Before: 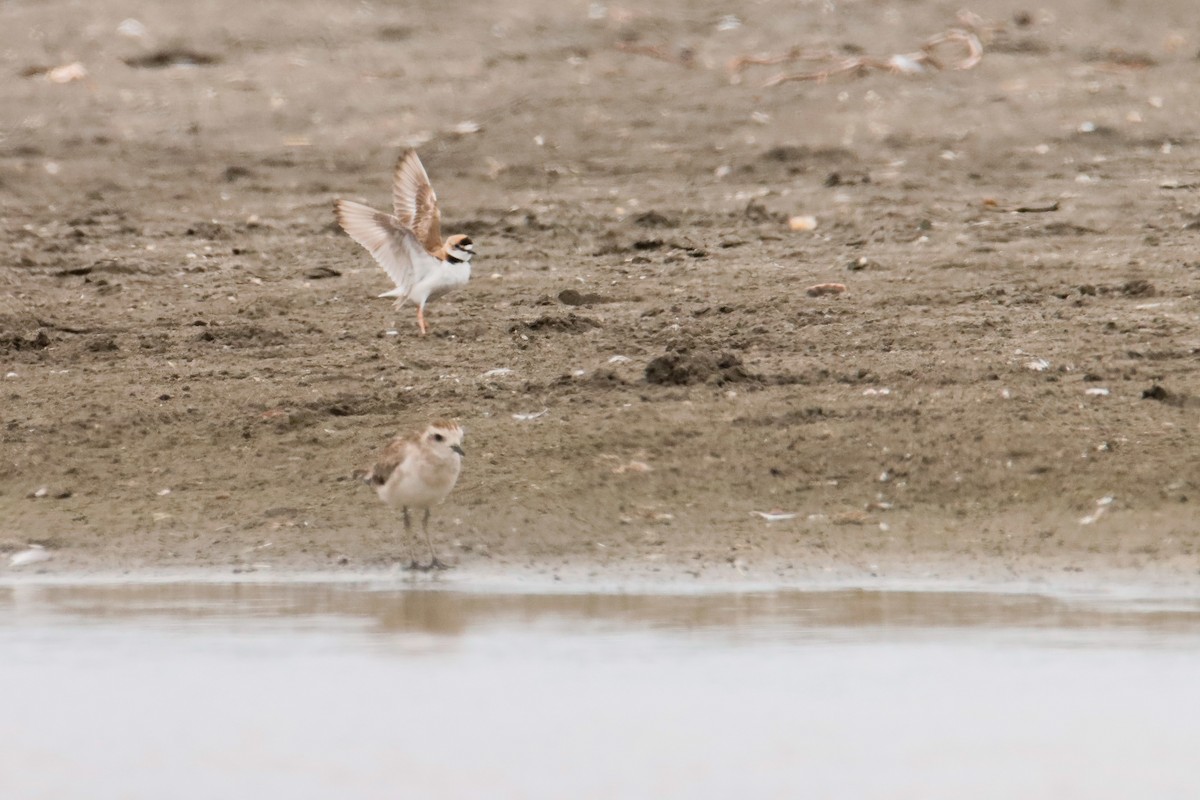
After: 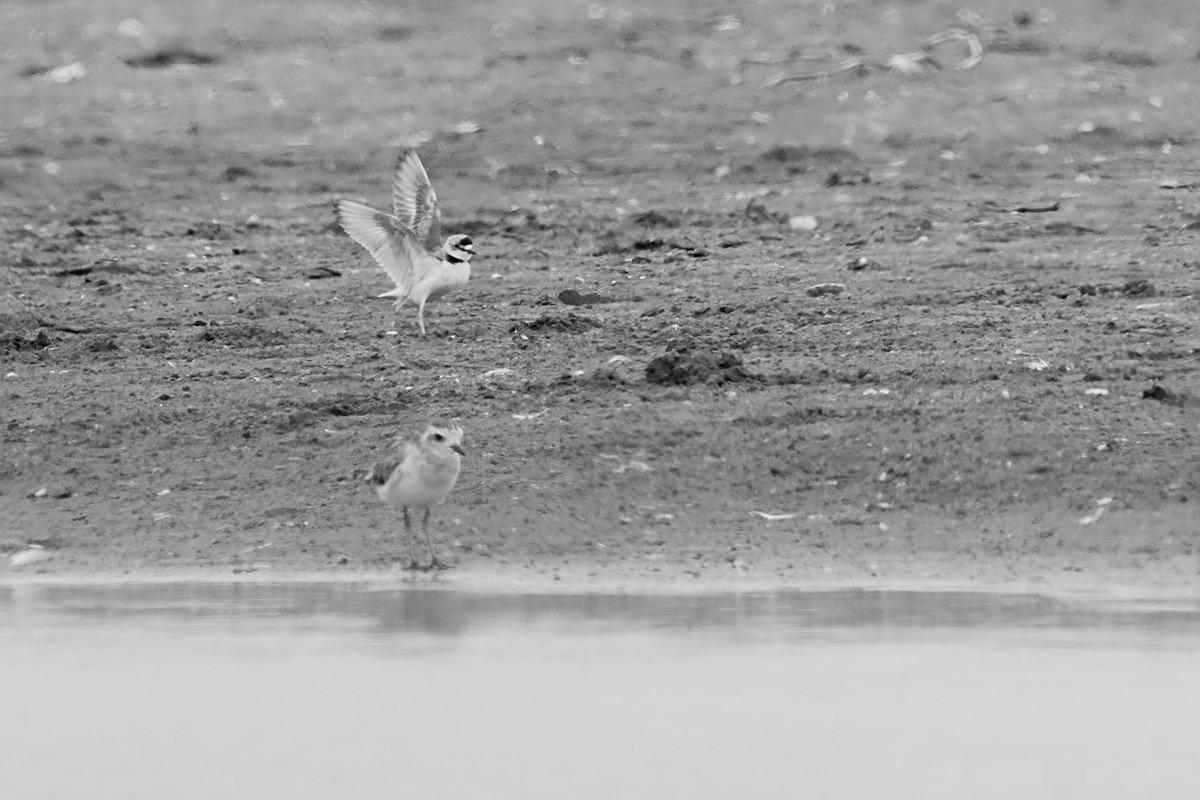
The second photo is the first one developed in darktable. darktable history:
sharpen: on, module defaults
monochrome: a 30.25, b 92.03
